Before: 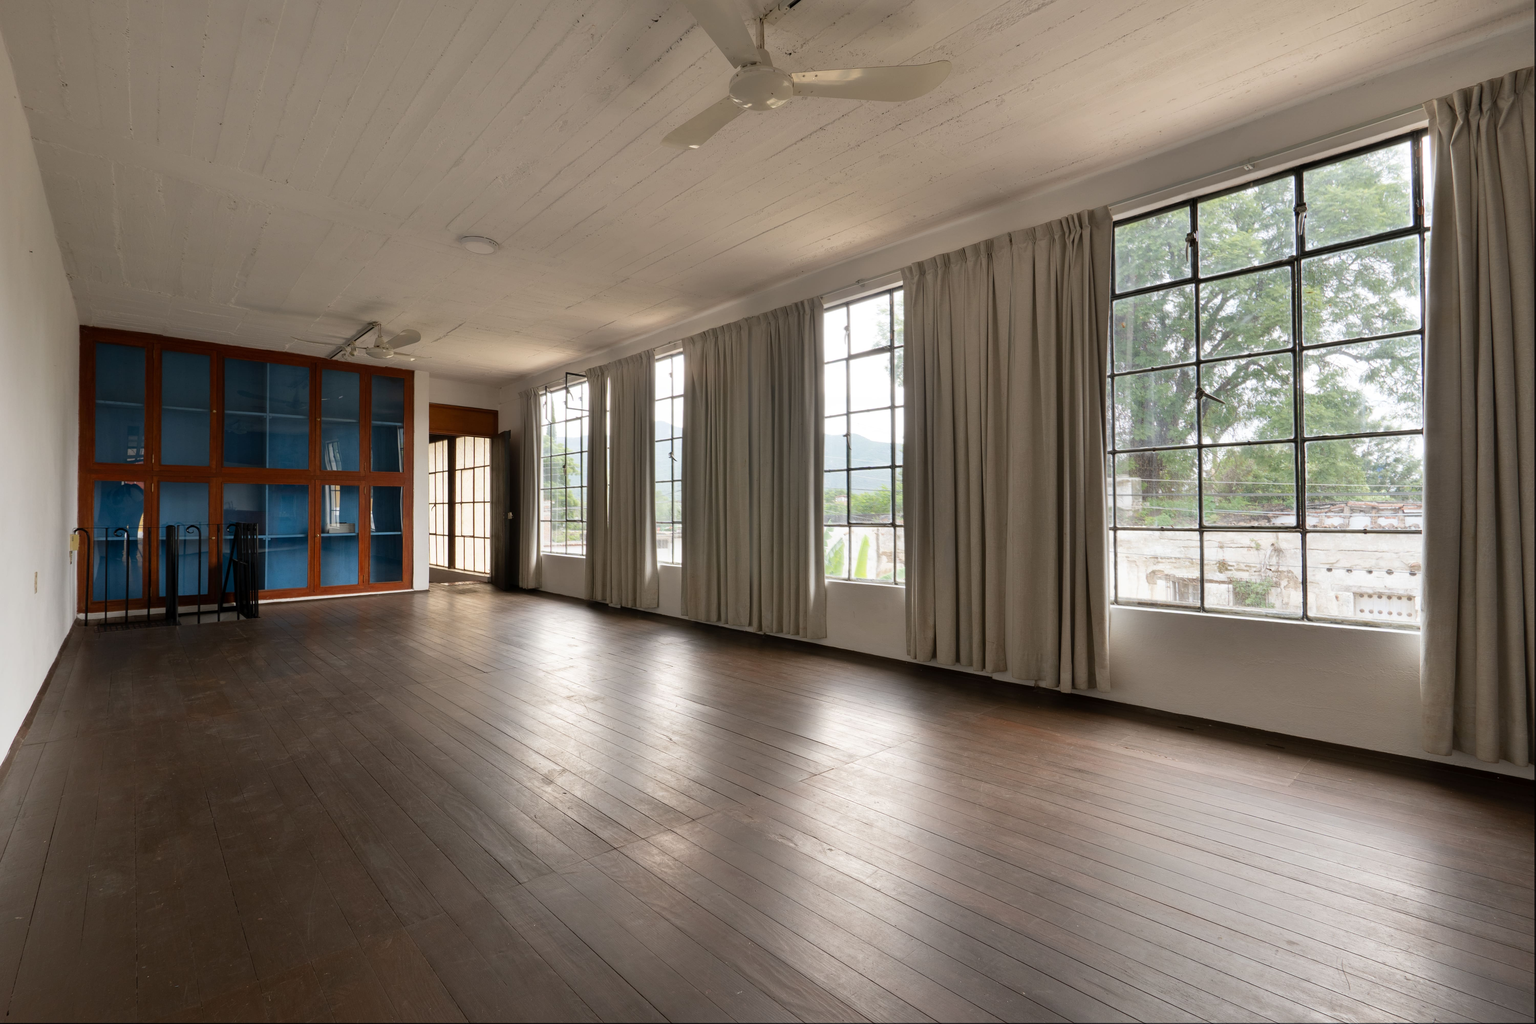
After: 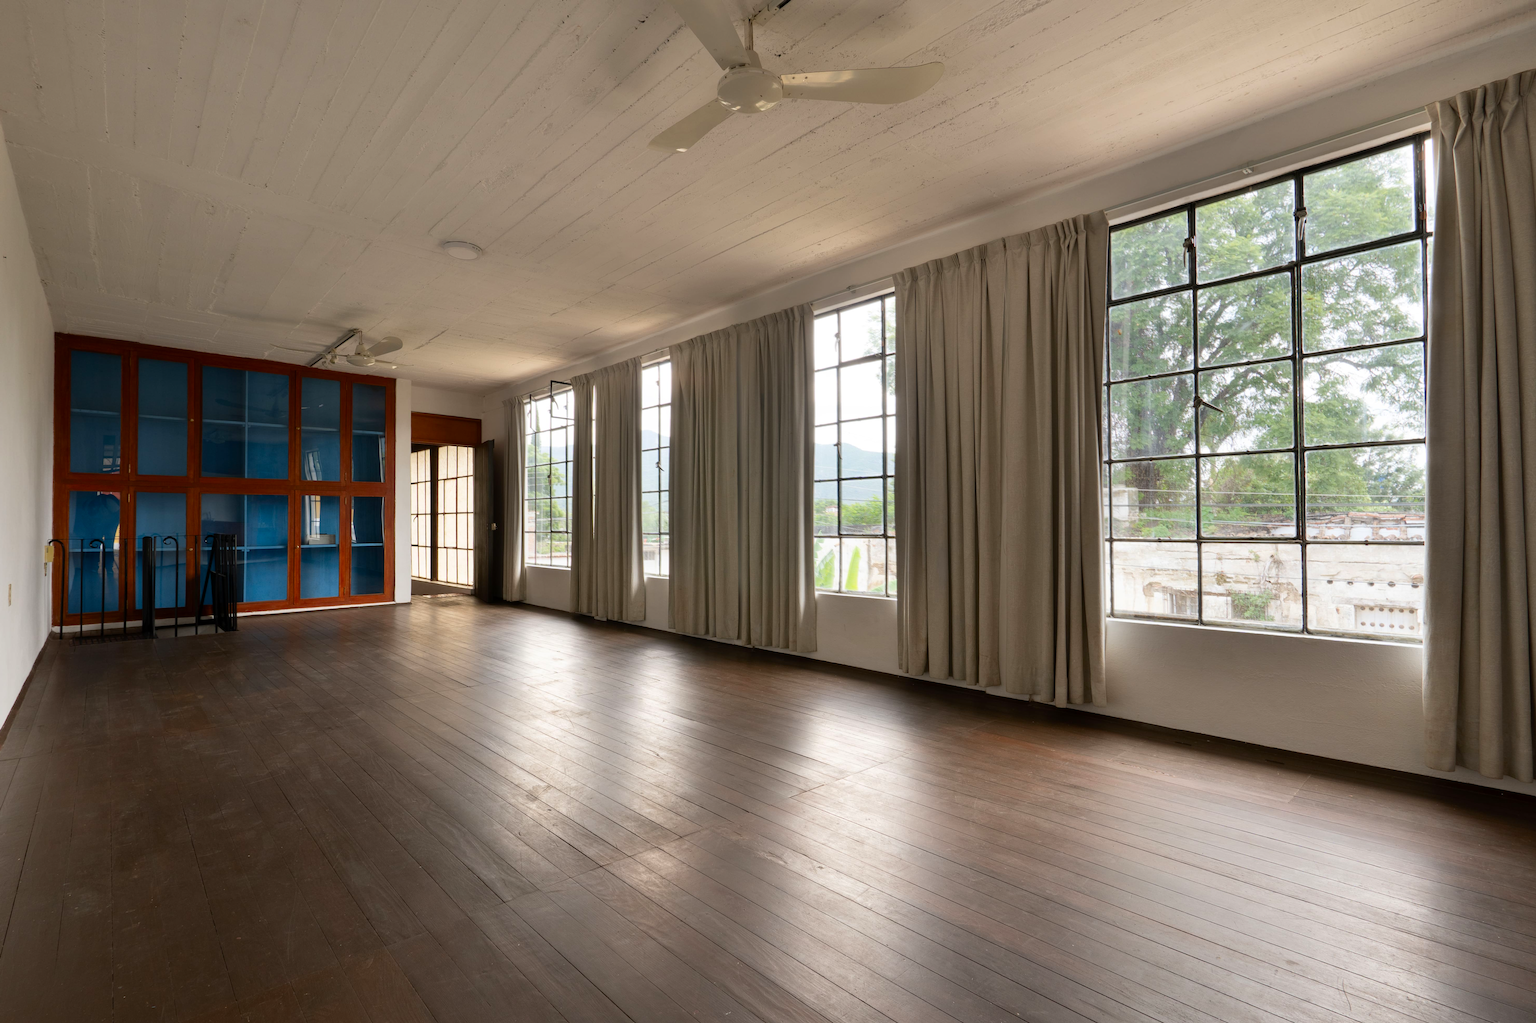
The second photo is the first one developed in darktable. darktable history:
contrast brightness saturation: contrast 0.08, saturation 0.2
crop: left 1.743%, right 0.268%, bottom 2.011%
